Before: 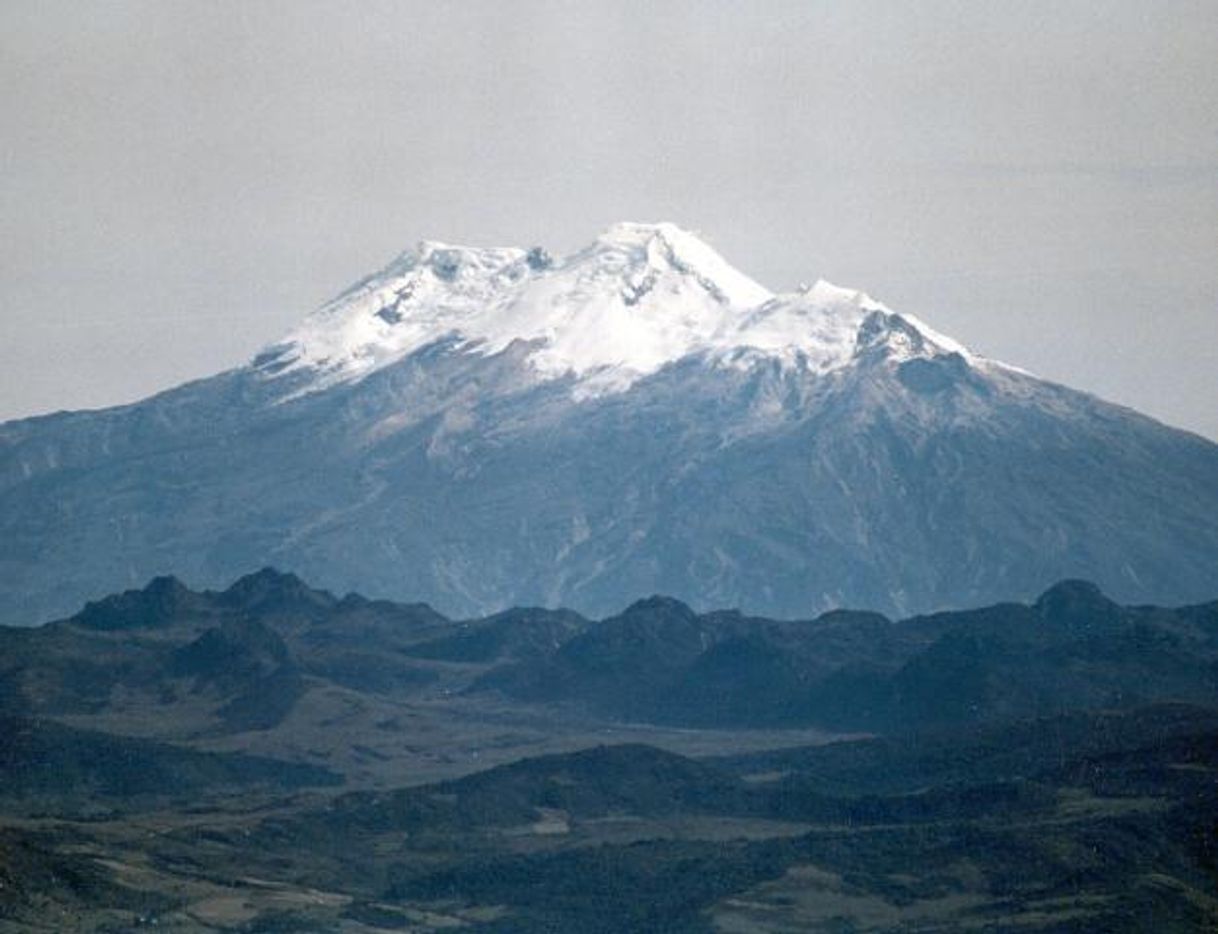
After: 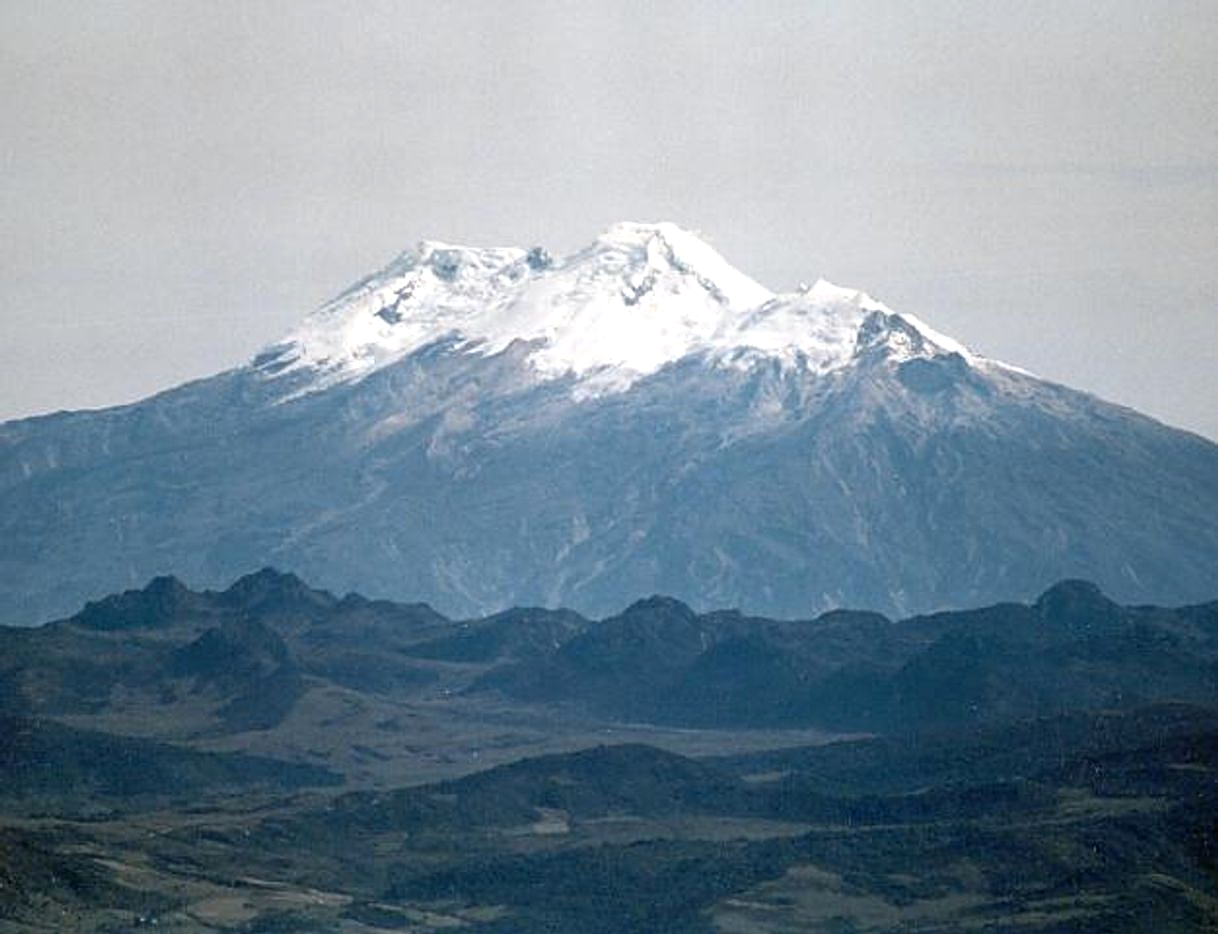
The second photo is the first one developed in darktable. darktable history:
exposure: exposure 0.168 EV, compensate highlight preservation false
sharpen: on, module defaults
